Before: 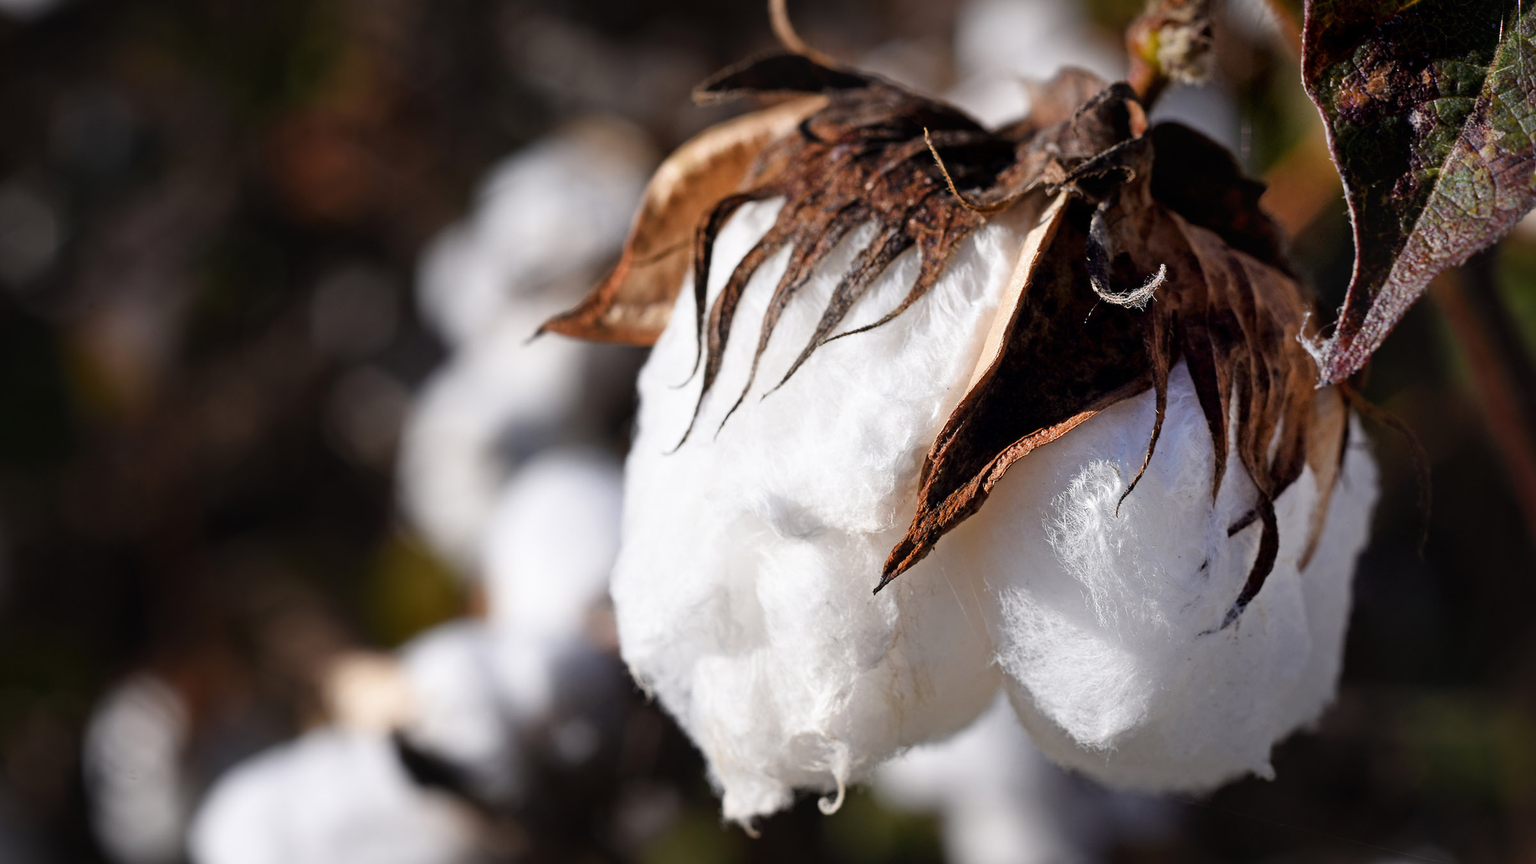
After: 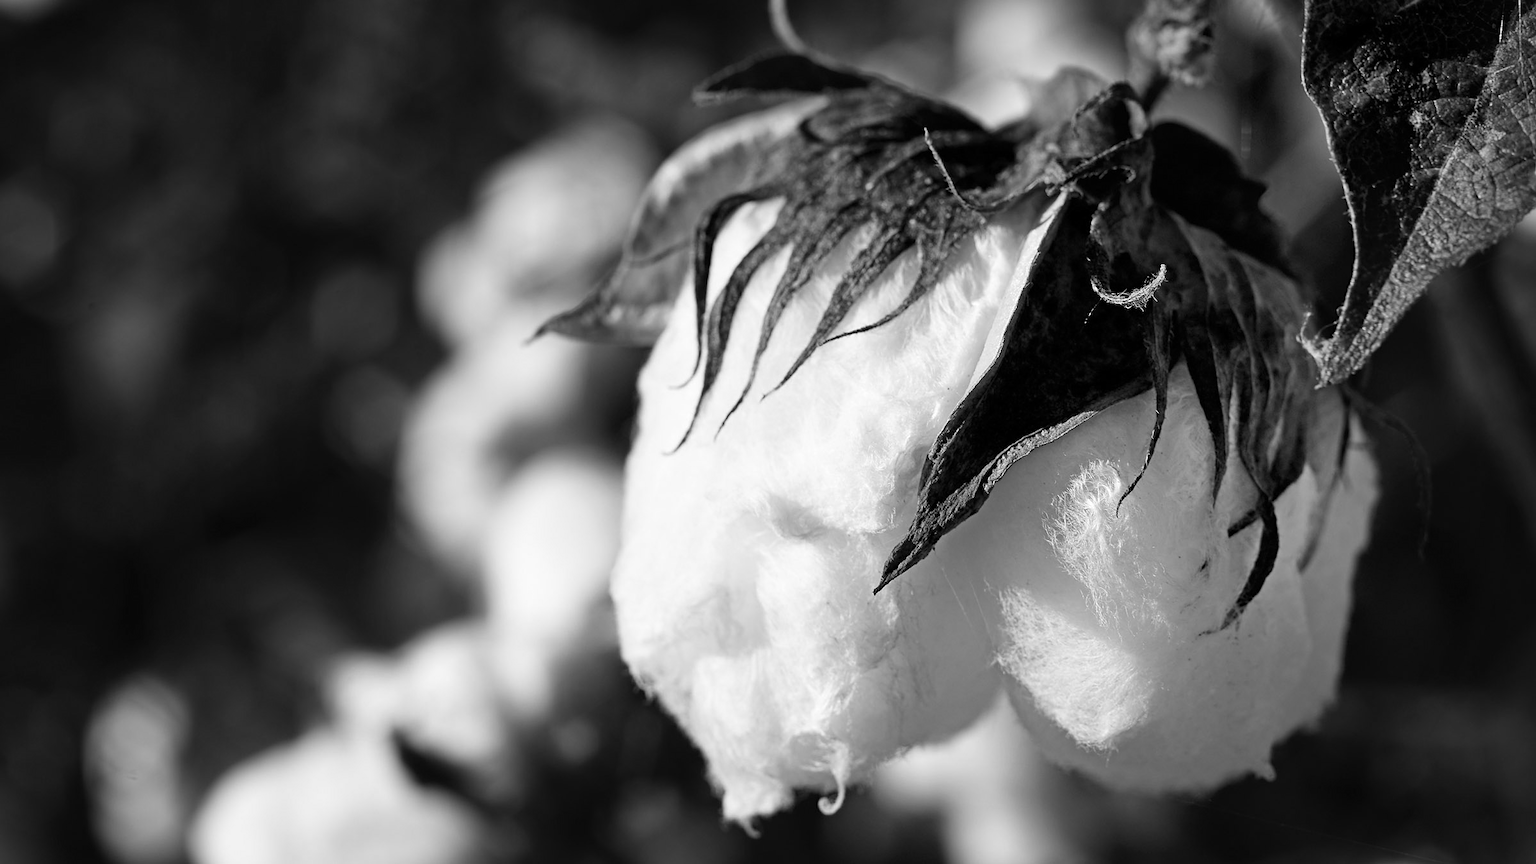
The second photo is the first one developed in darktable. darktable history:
monochrome: on, module defaults
color correction: saturation 1.1
sharpen: amount 0.2
